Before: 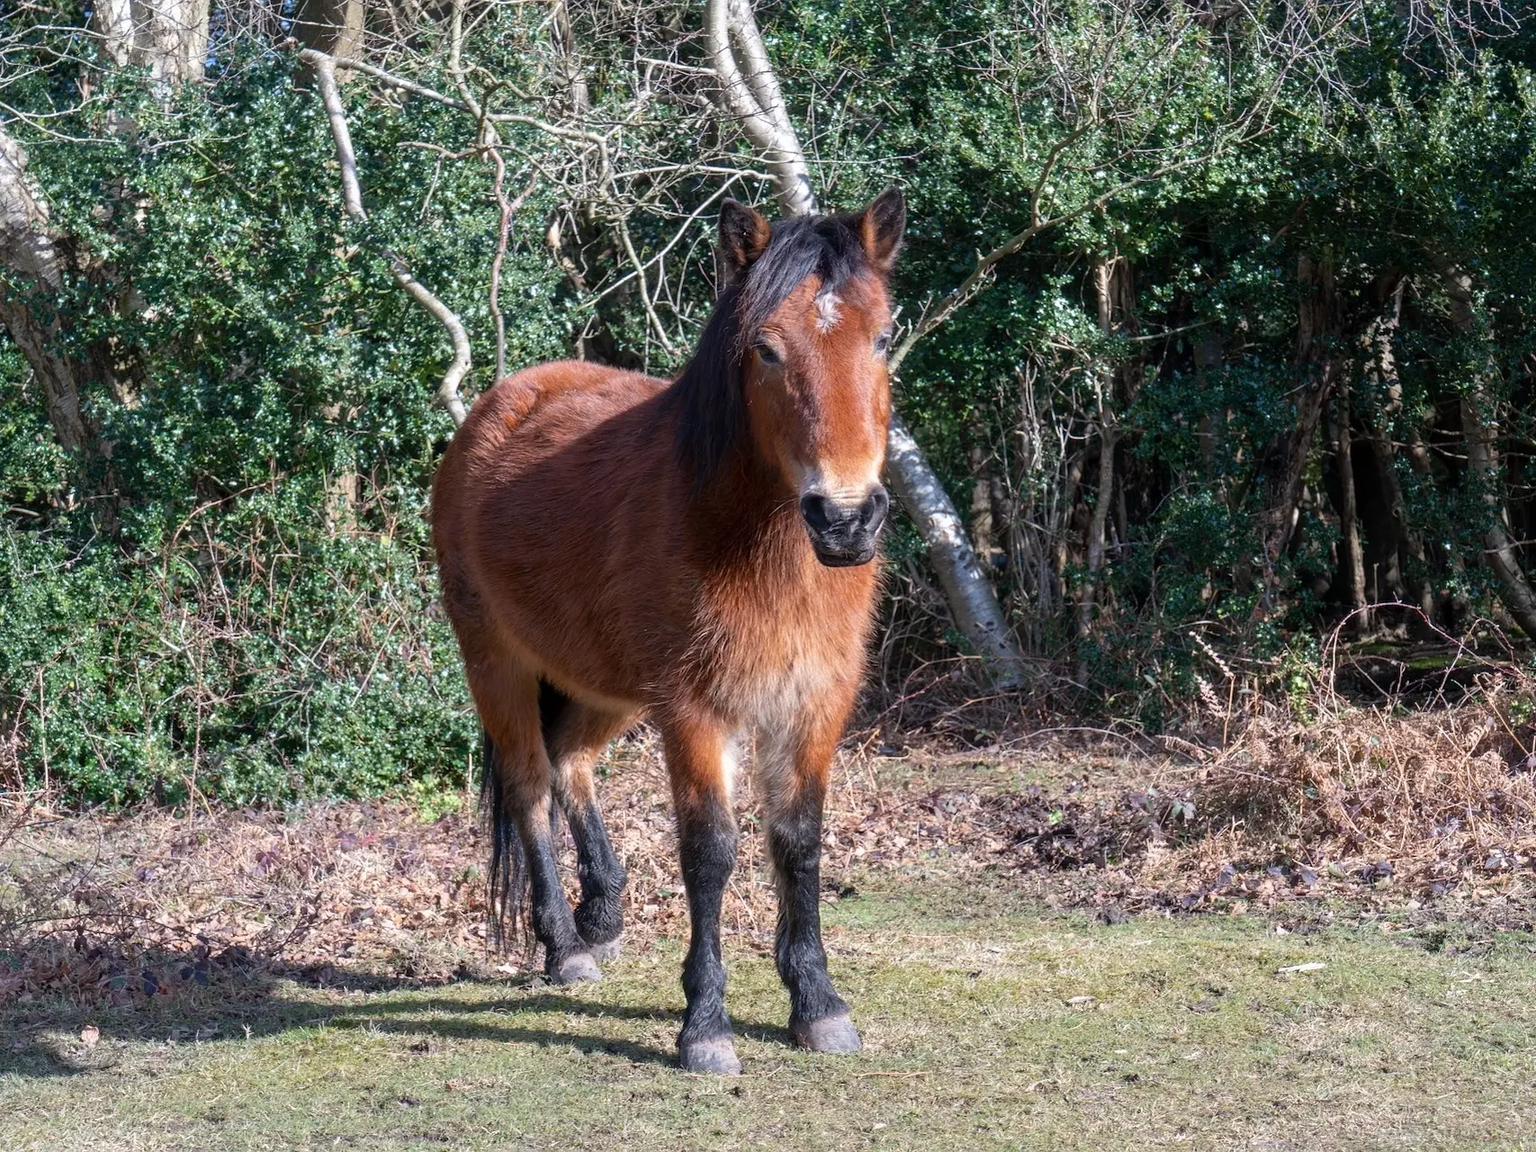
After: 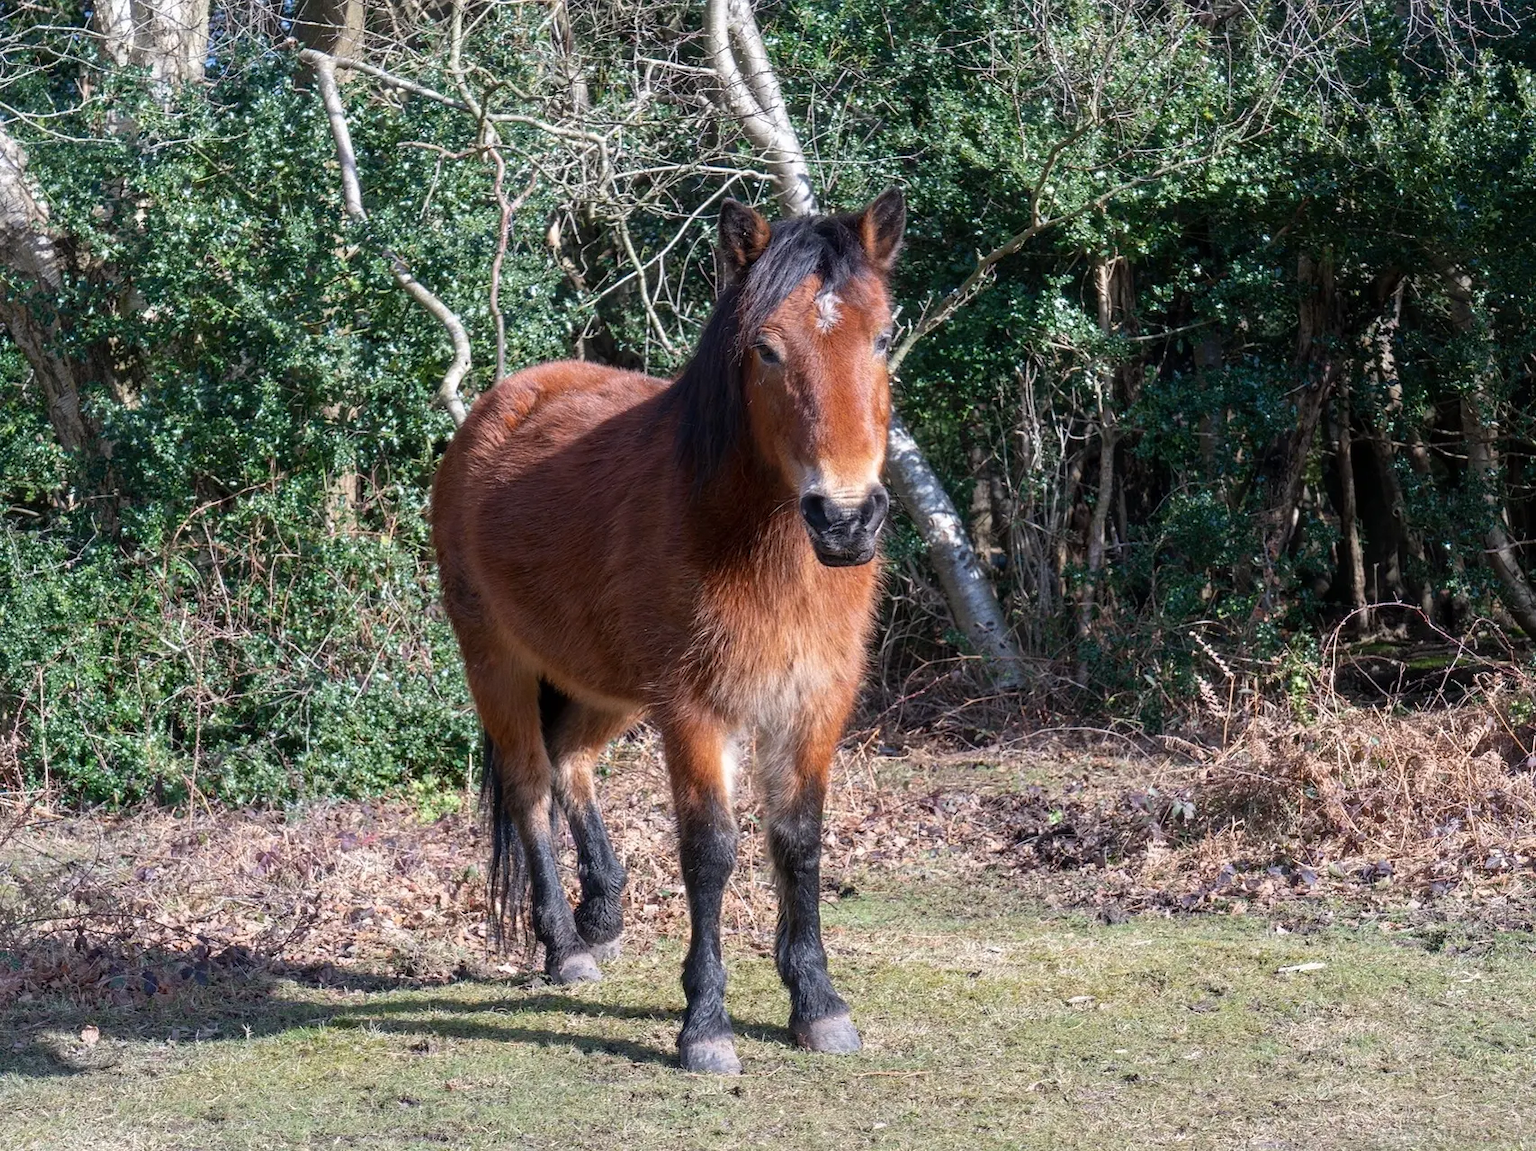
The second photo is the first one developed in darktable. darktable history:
grain: coarseness 14.57 ISO, strength 8.8%
exposure: compensate highlight preservation false
